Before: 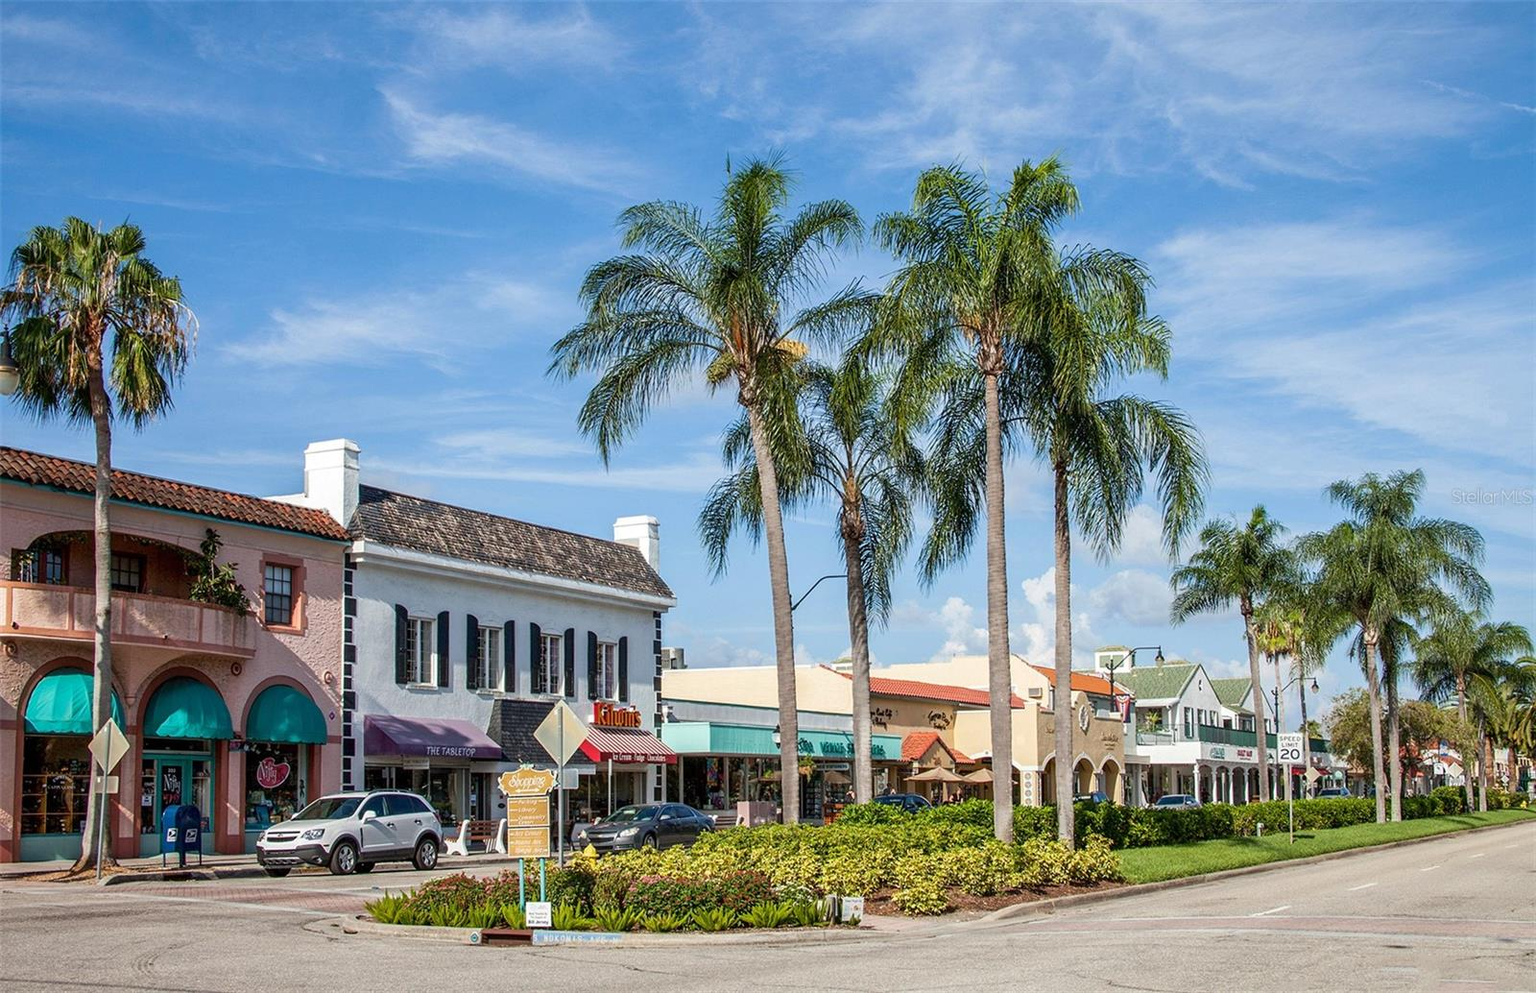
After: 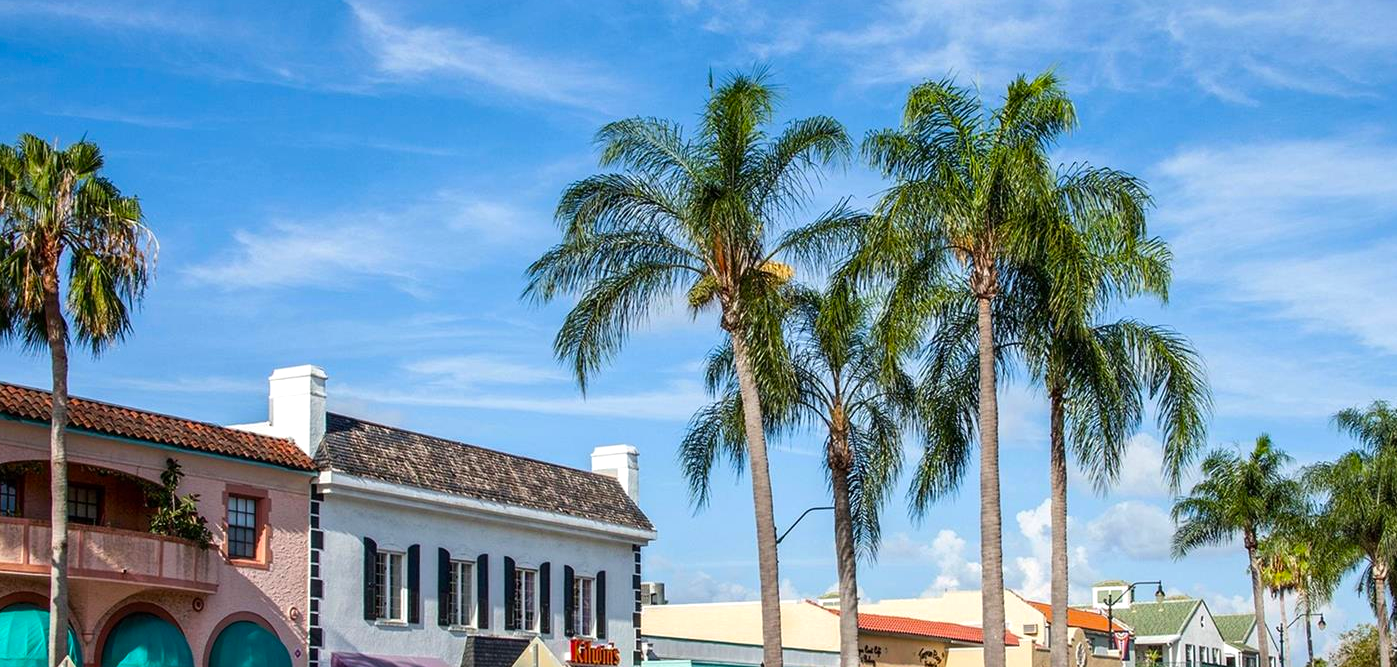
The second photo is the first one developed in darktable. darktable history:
contrast brightness saturation: contrast 0.05
color balance: contrast 6.48%, output saturation 113.3%
crop: left 3.015%, top 8.969%, right 9.647%, bottom 26.457%
rotate and perspective: crop left 0, crop top 0
